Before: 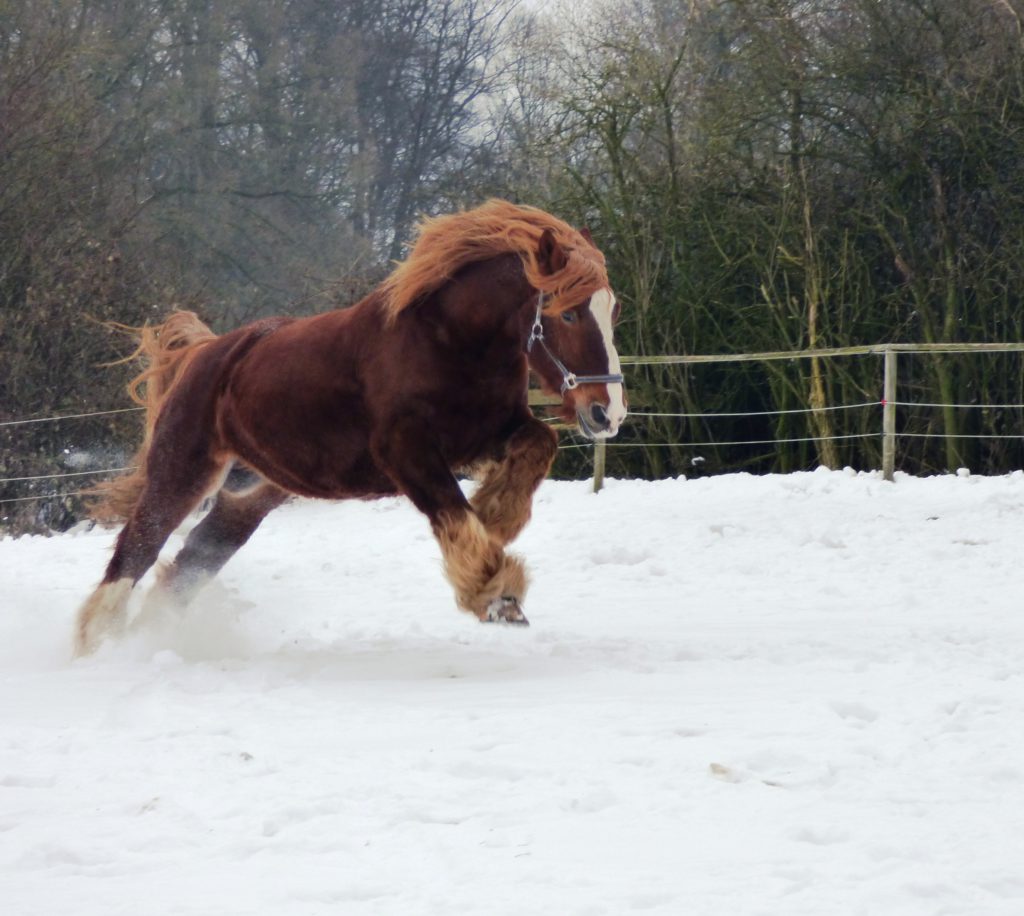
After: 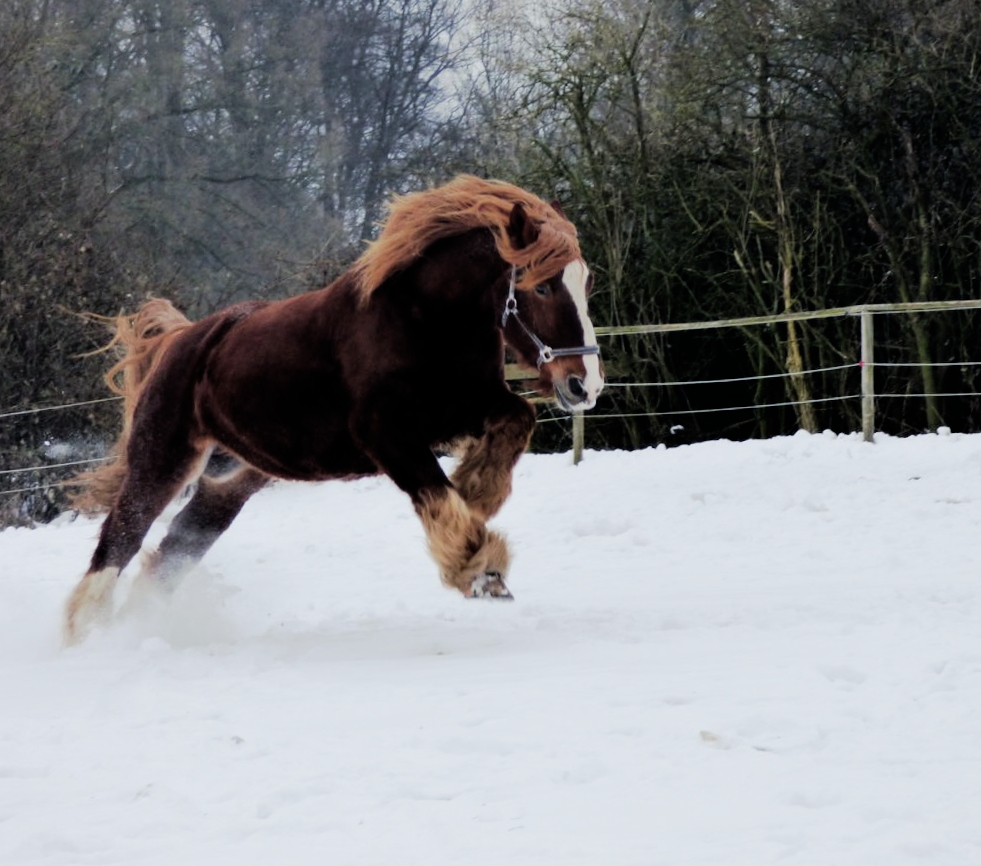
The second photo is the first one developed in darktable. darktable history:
filmic rgb: black relative exposure -5 EV, white relative exposure 3.5 EV, hardness 3.19, contrast 1.3, highlights saturation mix -50%
white balance: red 0.974, blue 1.044
rotate and perspective: rotation -2.12°, lens shift (vertical) 0.009, lens shift (horizontal) -0.008, automatic cropping original format, crop left 0.036, crop right 0.964, crop top 0.05, crop bottom 0.959
